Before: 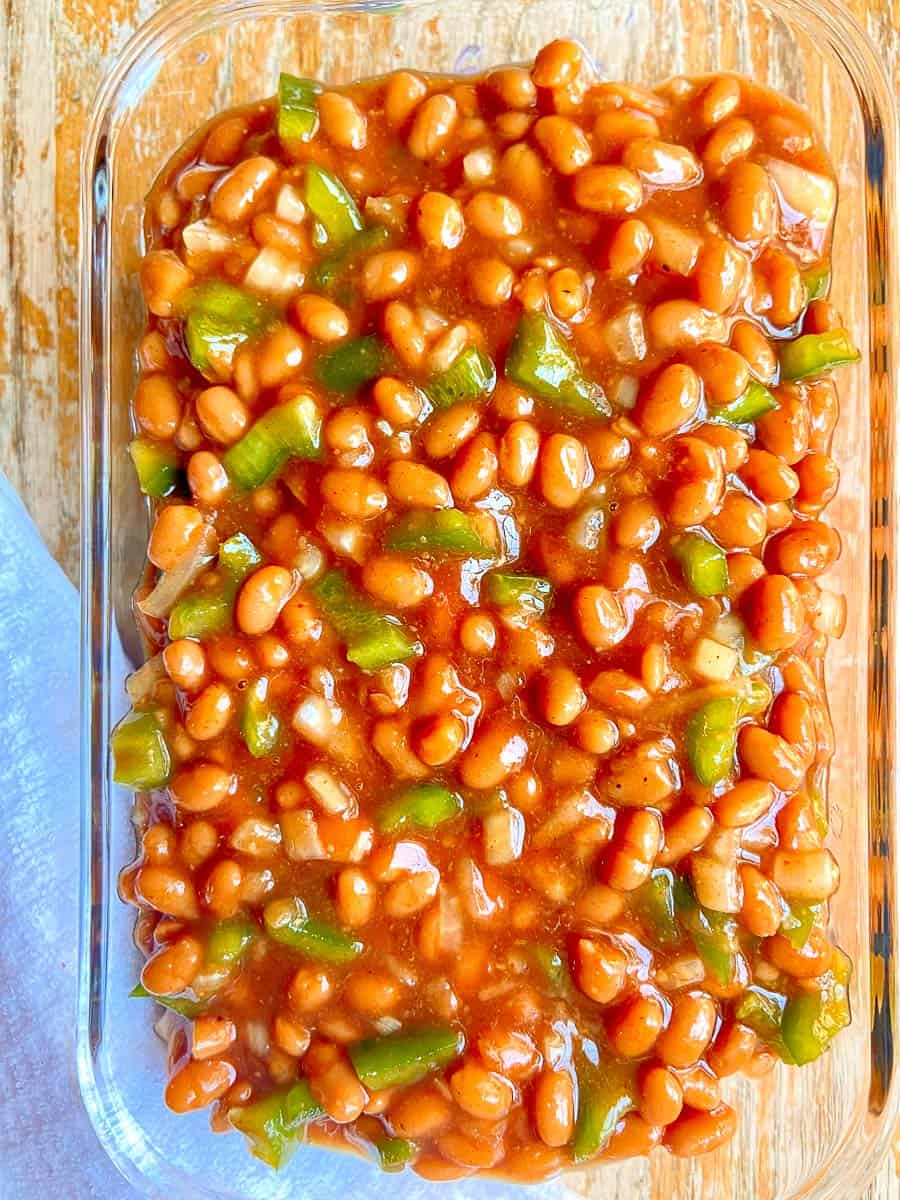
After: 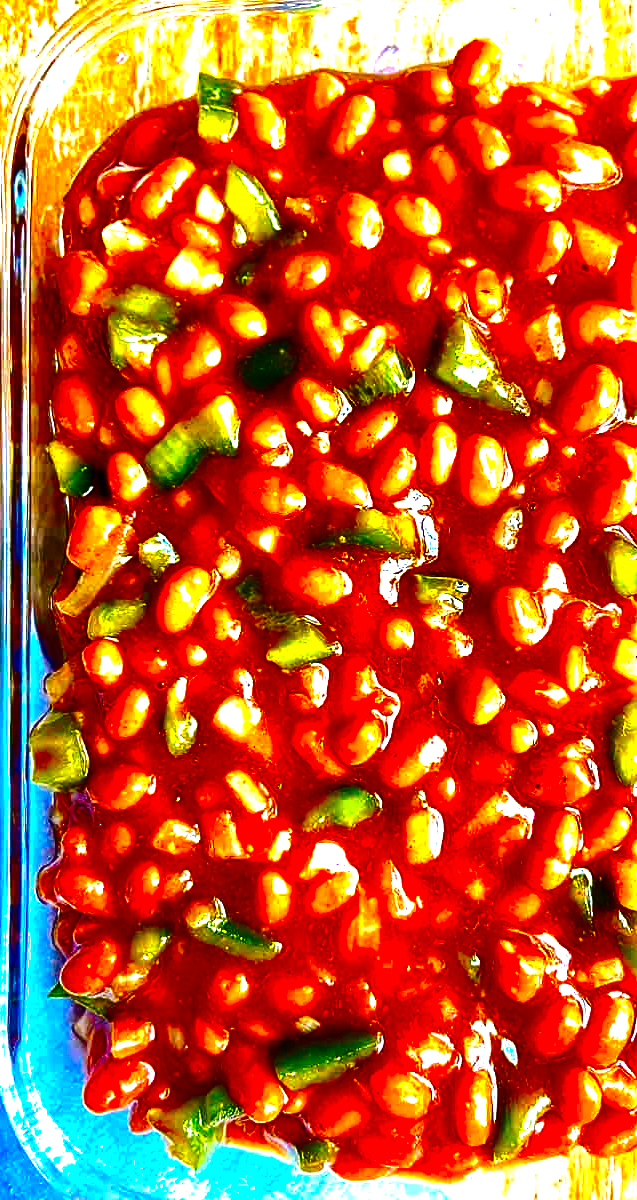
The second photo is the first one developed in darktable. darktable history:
crop and rotate: left 9.061%, right 20.142%
haze removal: strength 0.29, distance 0.25, compatibility mode true, adaptive false
tone curve: curves: ch0 [(0, 0) (0.003, 0.008) (0.011, 0.01) (0.025, 0.012) (0.044, 0.023) (0.069, 0.033) (0.1, 0.046) (0.136, 0.075) (0.177, 0.116) (0.224, 0.171) (0.277, 0.235) (0.335, 0.312) (0.399, 0.397) (0.468, 0.466) (0.543, 0.54) (0.623, 0.62) (0.709, 0.701) (0.801, 0.782) (0.898, 0.877) (1, 1)], preserve colors none
contrast brightness saturation: brightness -1, saturation 1
exposure: black level correction 0, exposure 0.95 EV, compensate exposure bias true, compensate highlight preservation false
